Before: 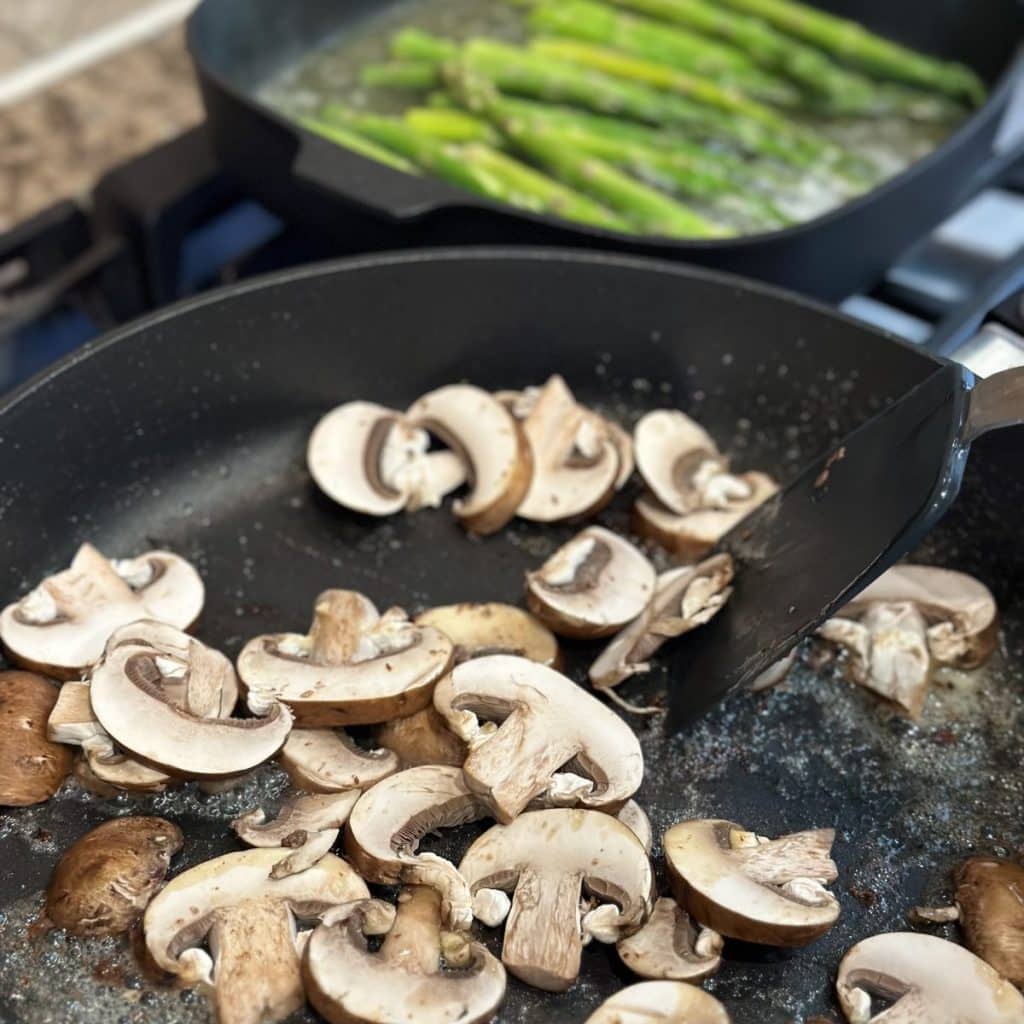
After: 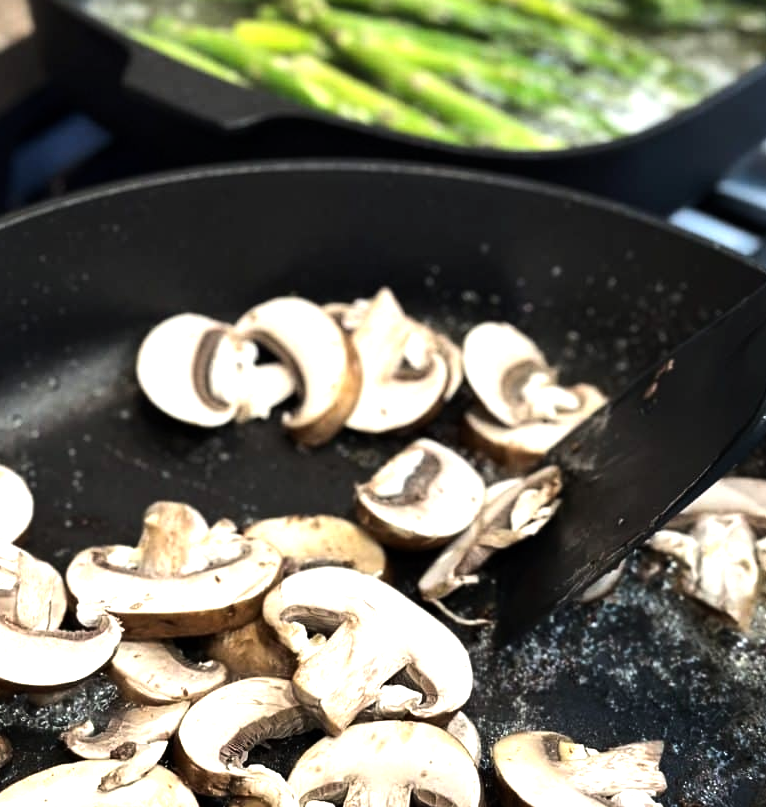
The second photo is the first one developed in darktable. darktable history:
crop: left 16.768%, top 8.653%, right 8.362%, bottom 12.485%
tone equalizer: -8 EV -1.08 EV, -7 EV -1.01 EV, -6 EV -0.867 EV, -5 EV -0.578 EV, -3 EV 0.578 EV, -2 EV 0.867 EV, -1 EV 1.01 EV, +0 EV 1.08 EV, edges refinement/feathering 500, mask exposure compensation -1.57 EV, preserve details no
